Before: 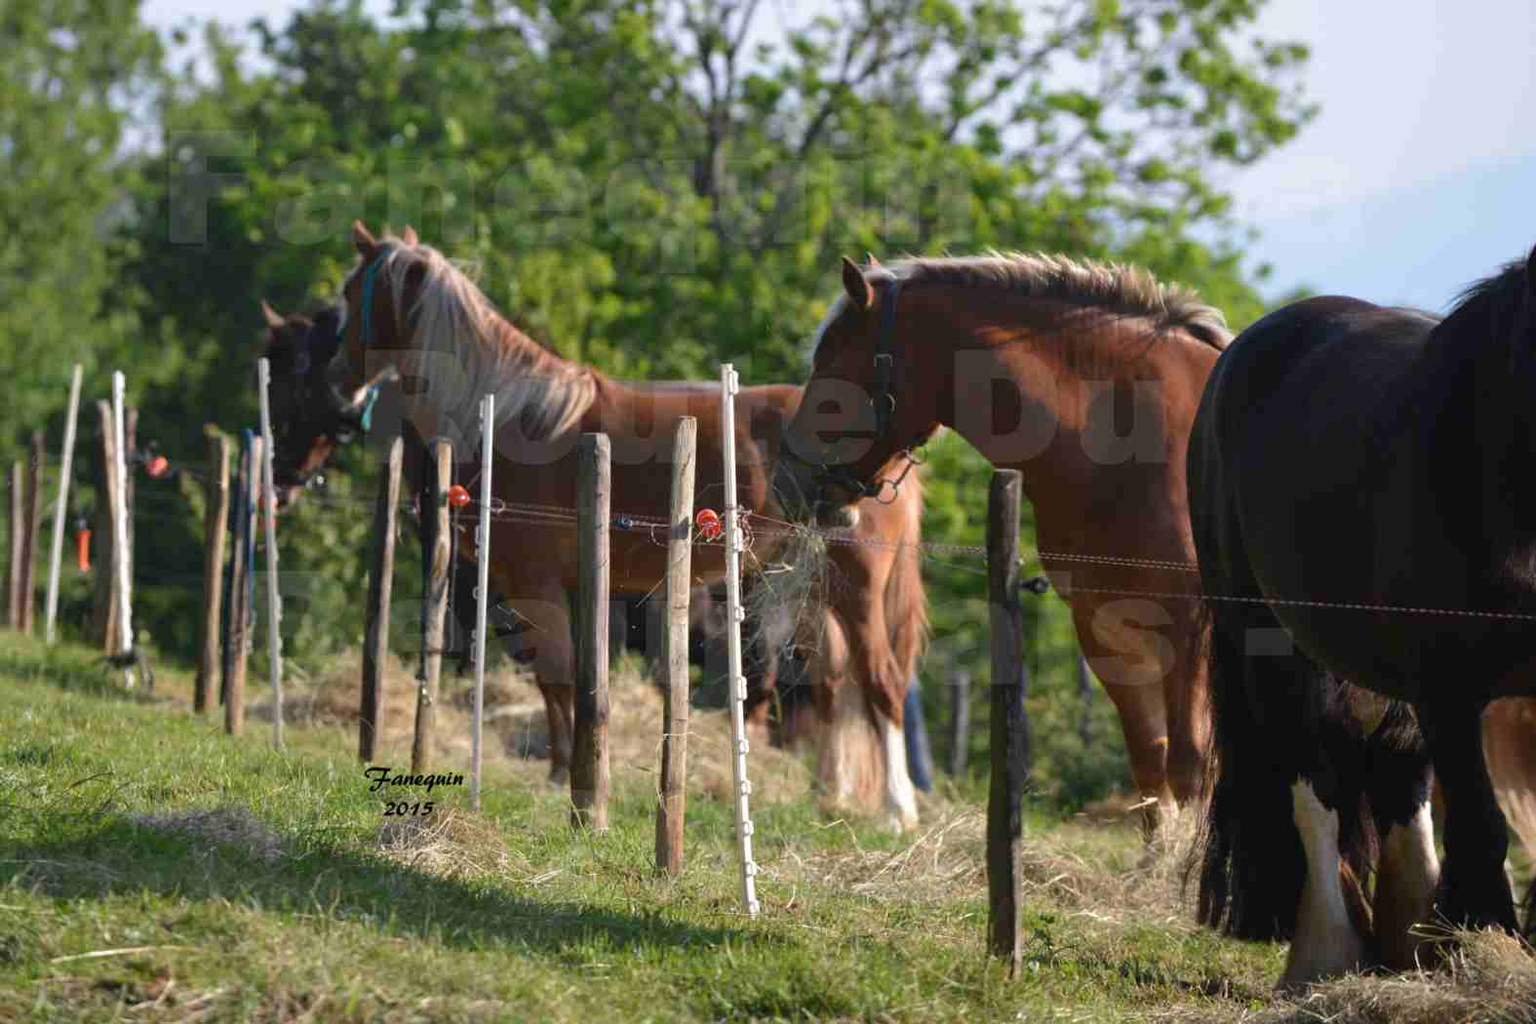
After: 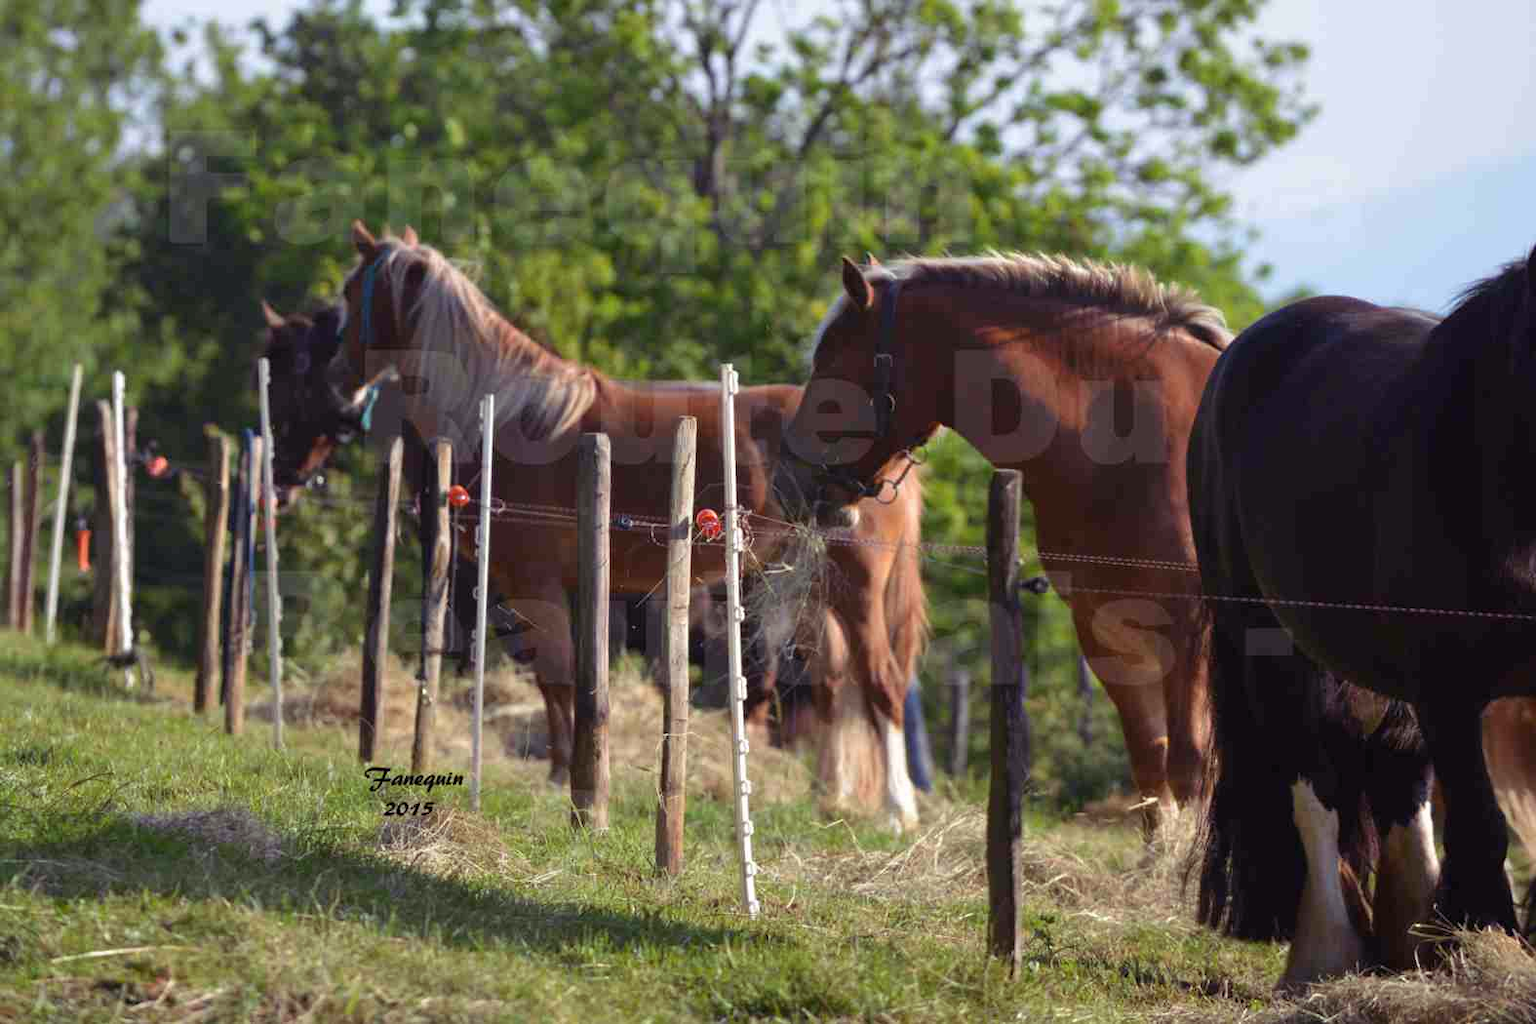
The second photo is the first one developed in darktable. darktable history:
color balance rgb: shadows lift › luminance 0.294%, shadows lift › chroma 6.809%, shadows lift › hue 300.78°, perceptual saturation grading › global saturation 0.888%
